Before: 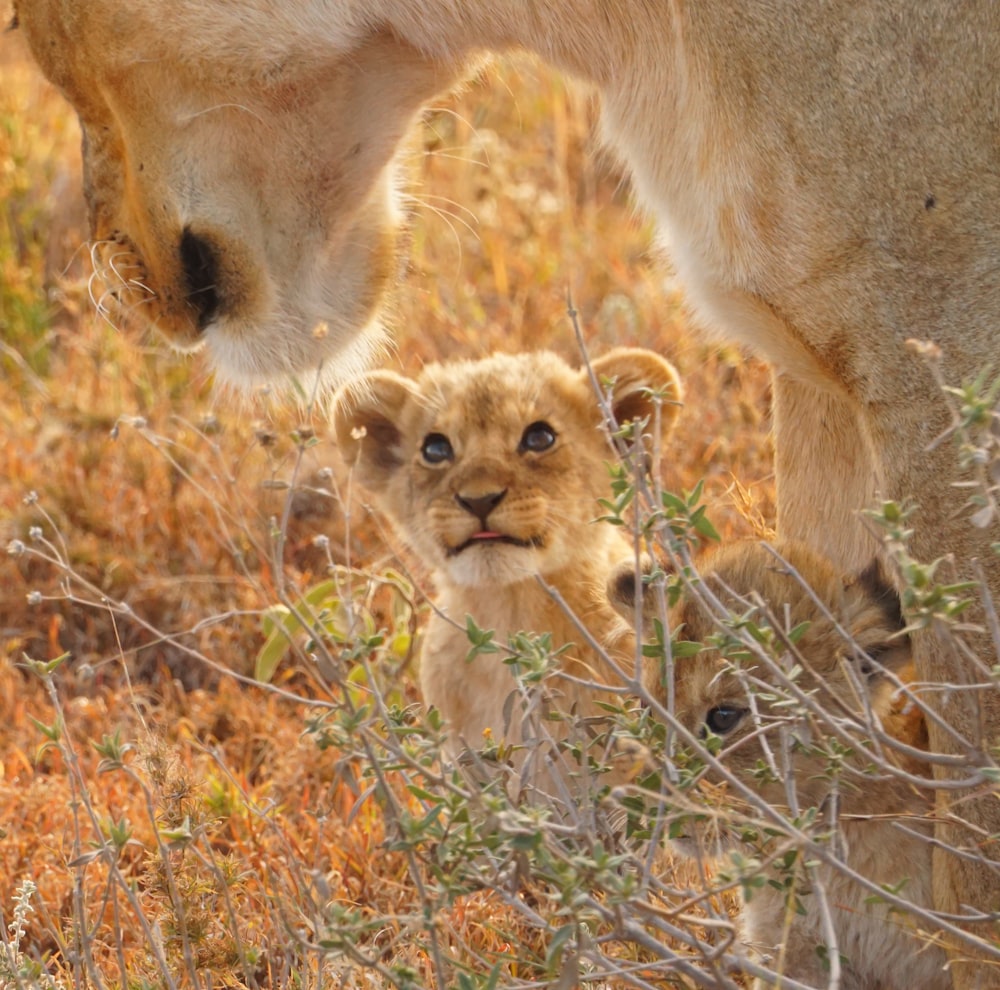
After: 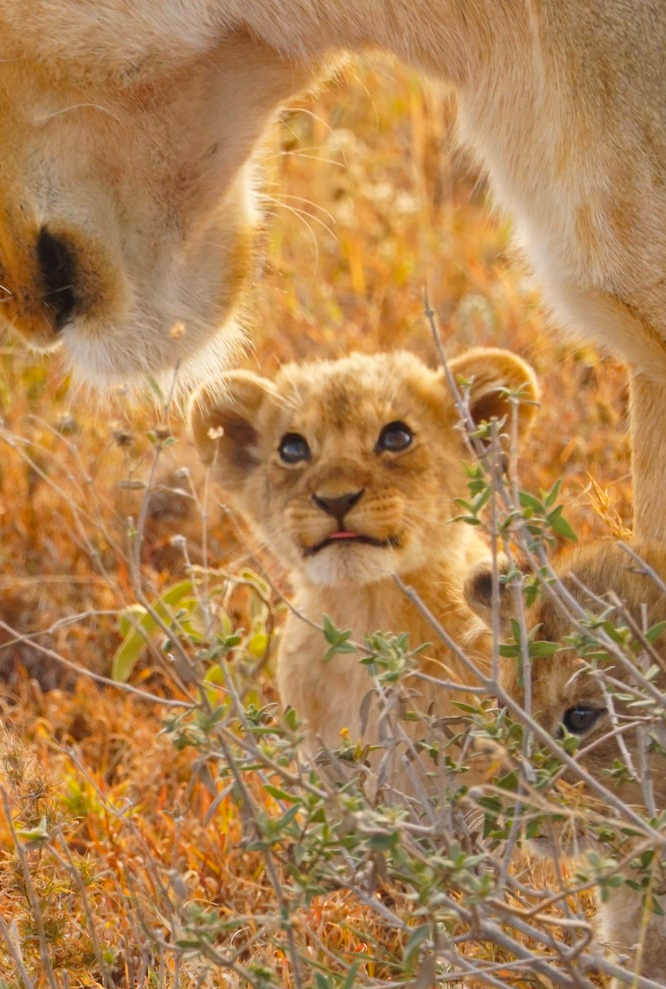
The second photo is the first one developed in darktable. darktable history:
color balance rgb: perceptual saturation grading › global saturation 14.767%
crop and rotate: left 14.37%, right 18.992%
